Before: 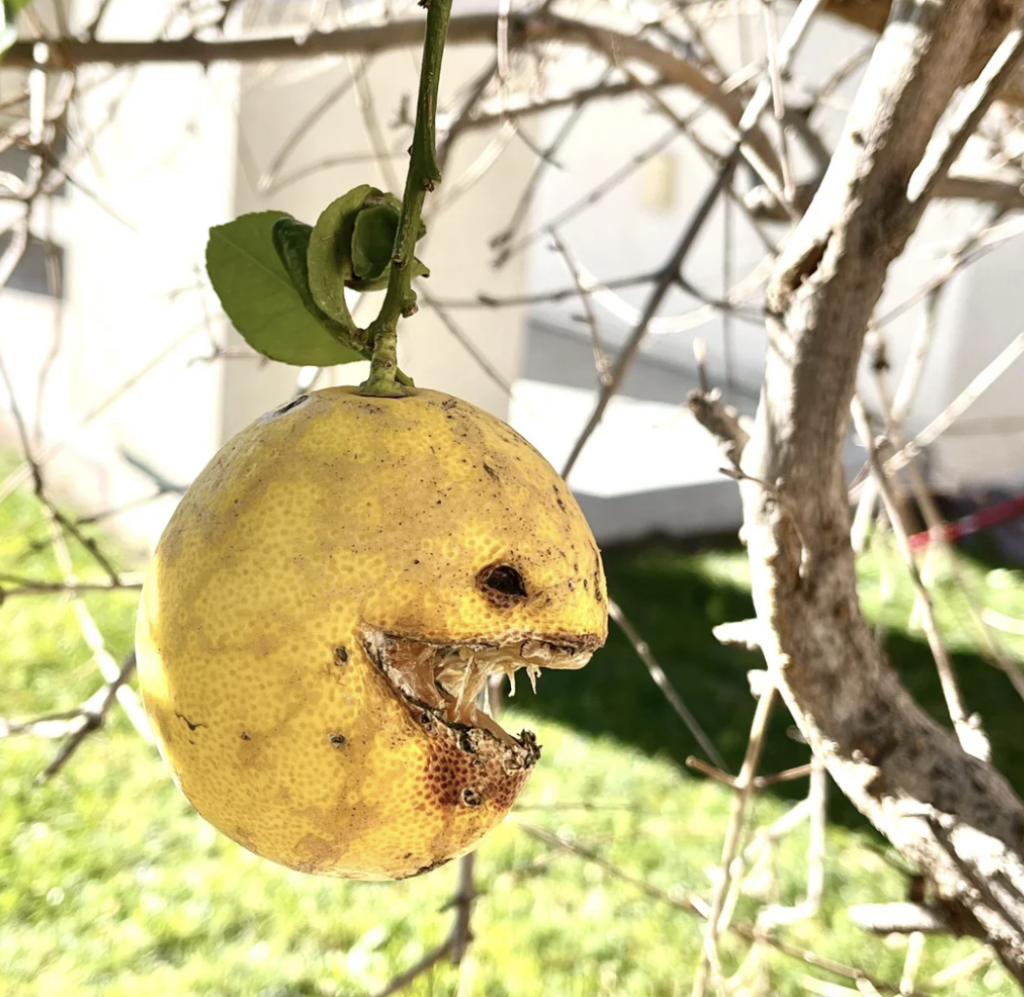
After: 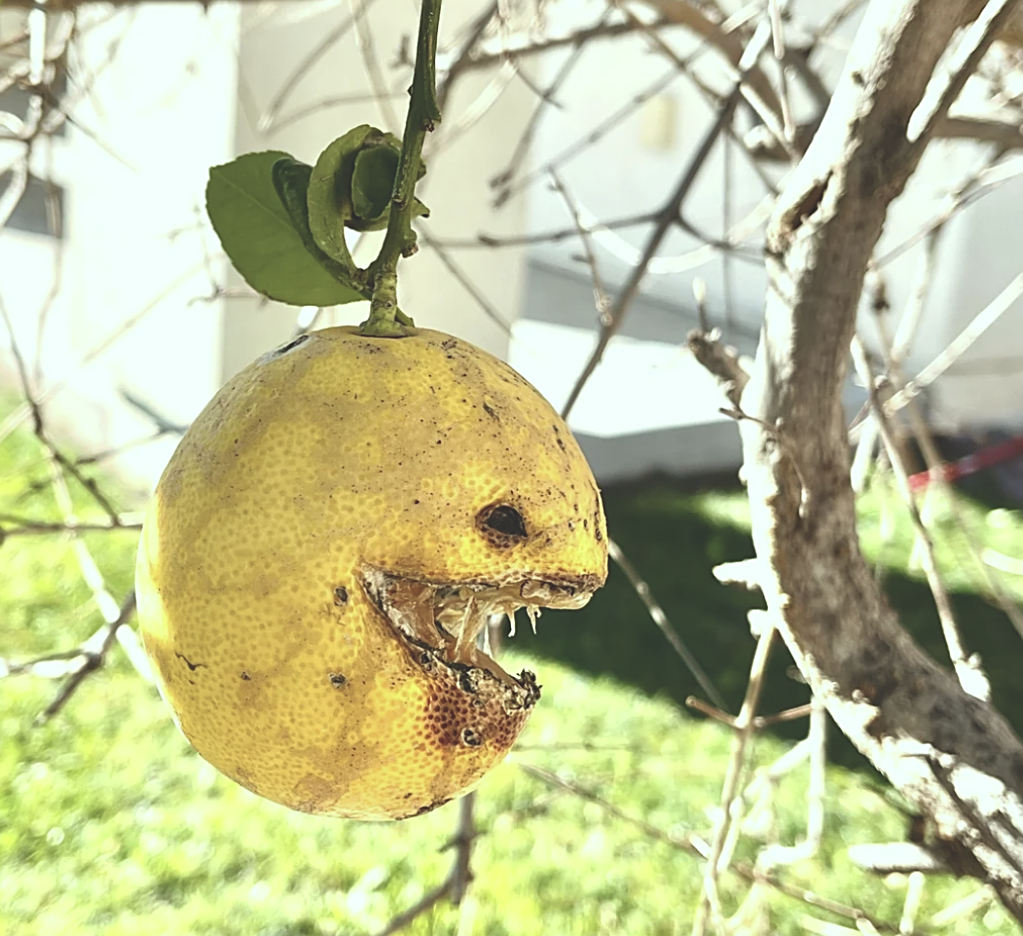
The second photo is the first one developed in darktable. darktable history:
exposure: black level correction -0.028, compensate highlight preservation false
color correction: highlights a* -6.38, highlights b* 0.729
crop and rotate: top 6.11%
sharpen: on, module defaults
